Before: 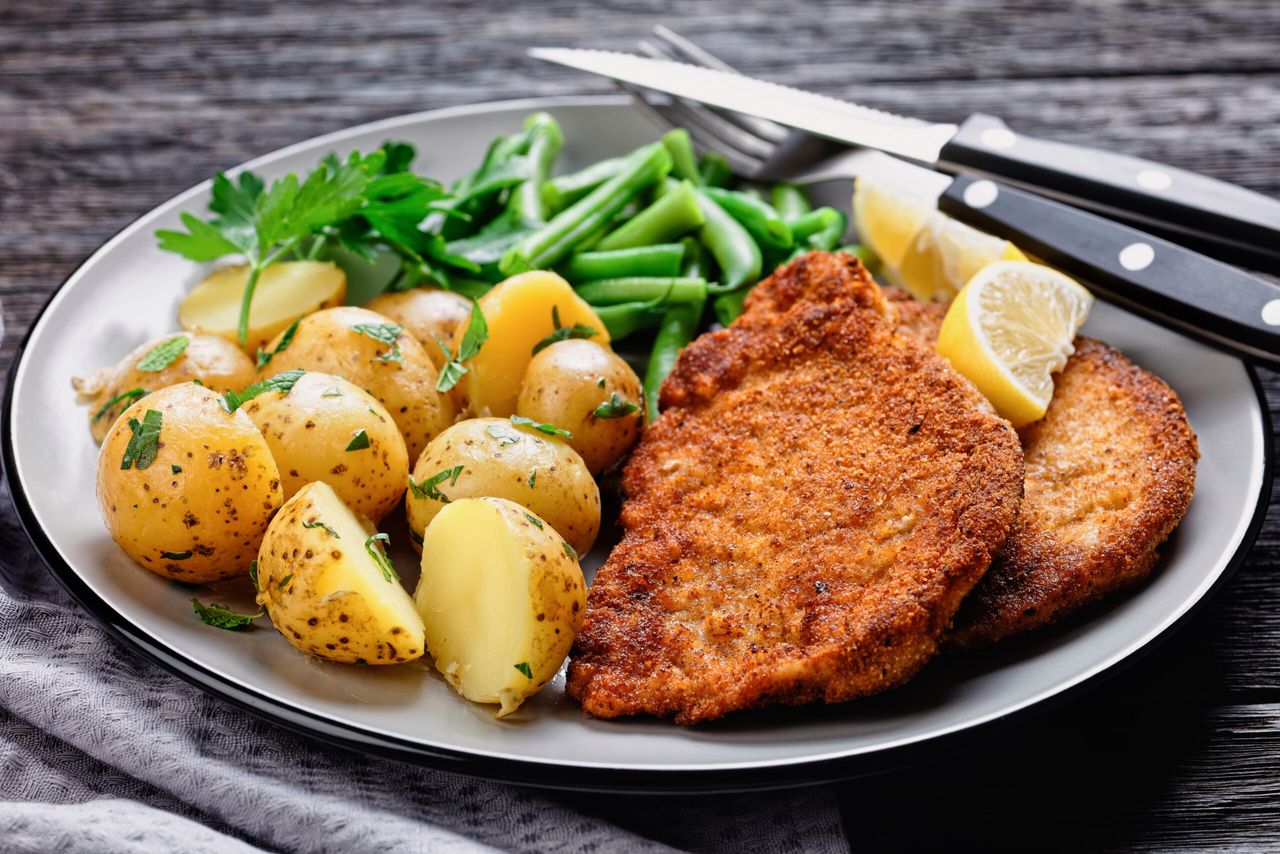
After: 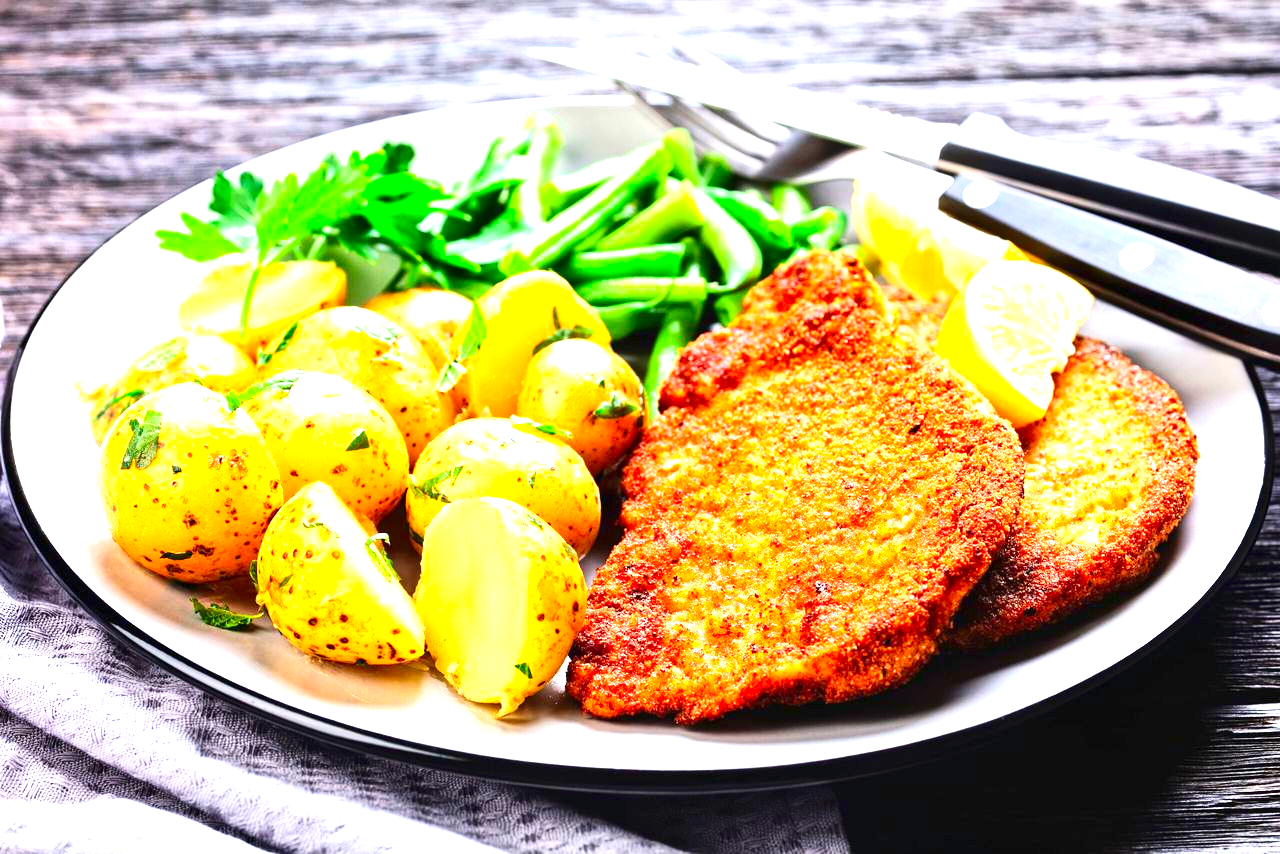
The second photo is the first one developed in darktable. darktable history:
contrast brightness saturation: contrast 0.18, saturation 0.3
exposure: black level correction 0, exposure 1.975 EV, compensate exposure bias true, compensate highlight preservation false
